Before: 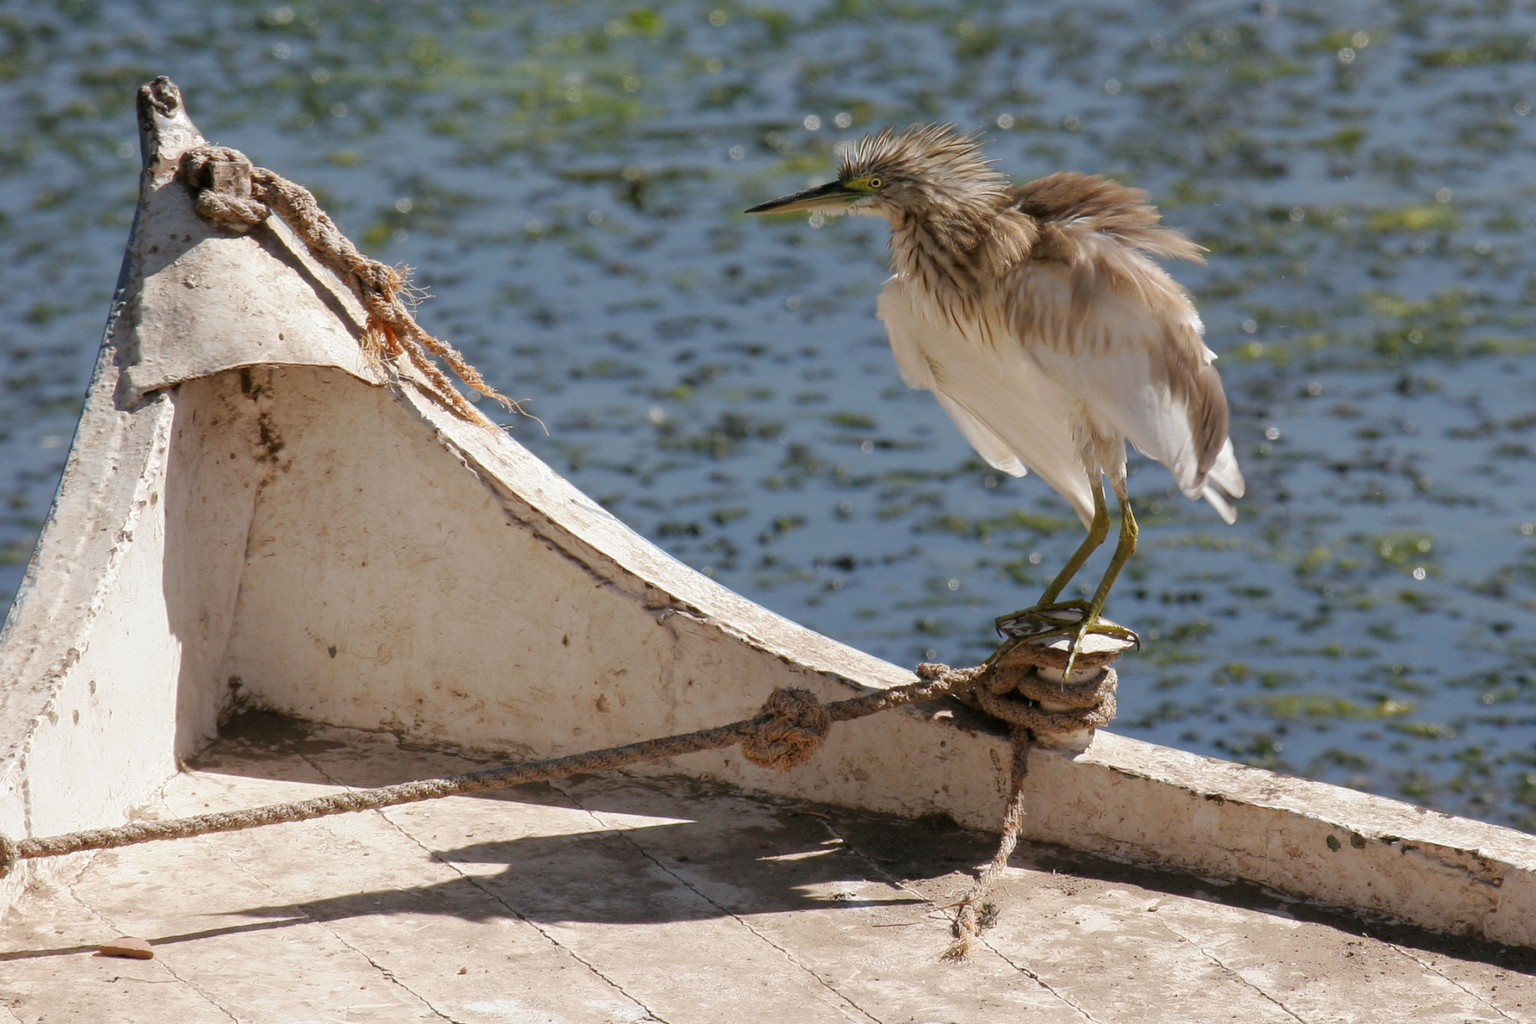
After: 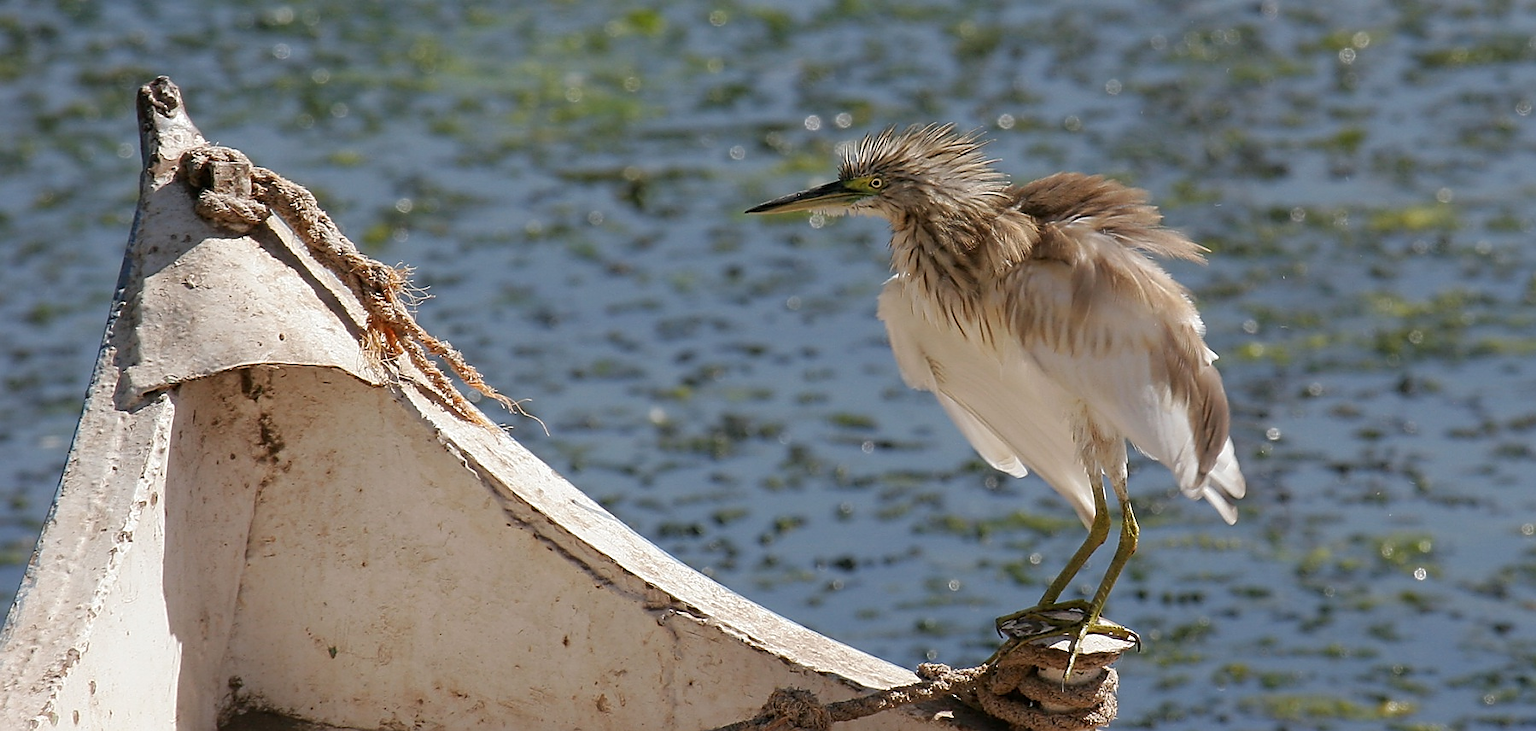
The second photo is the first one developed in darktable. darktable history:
sharpen: radius 1.4, amount 1.25, threshold 0.7
crop: bottom 28.576%
